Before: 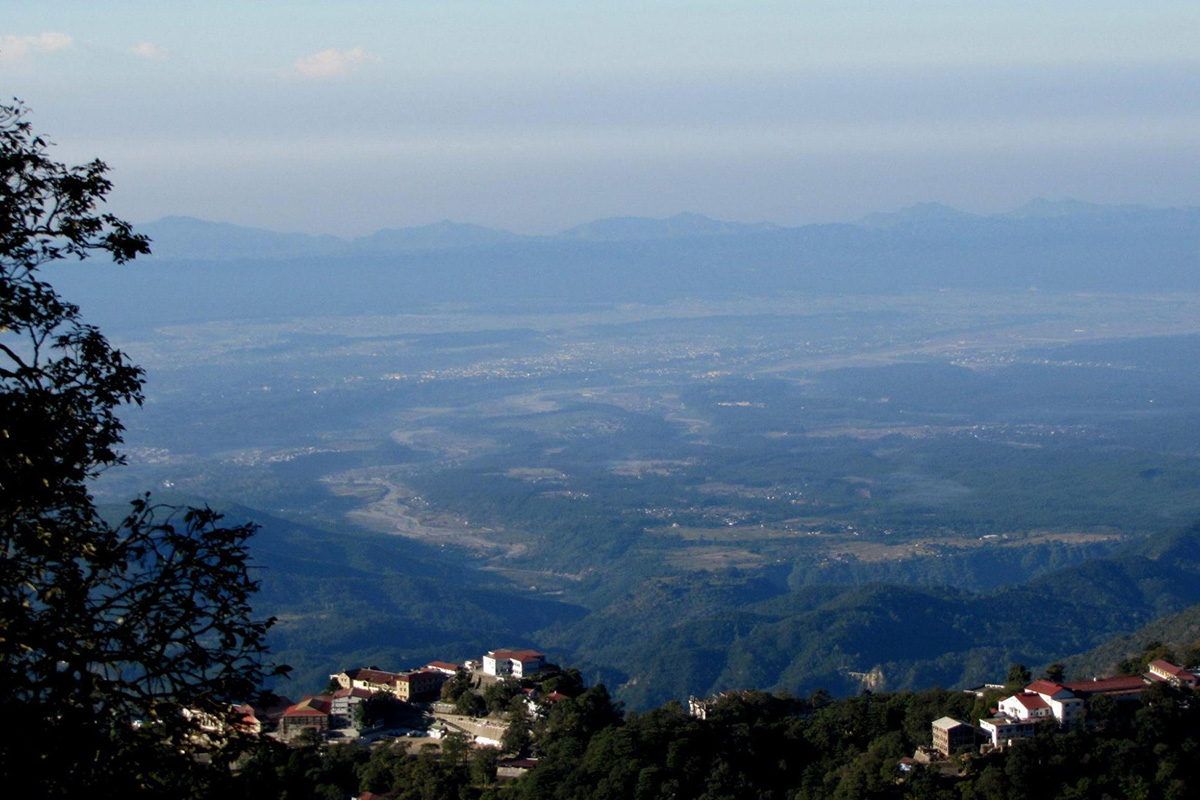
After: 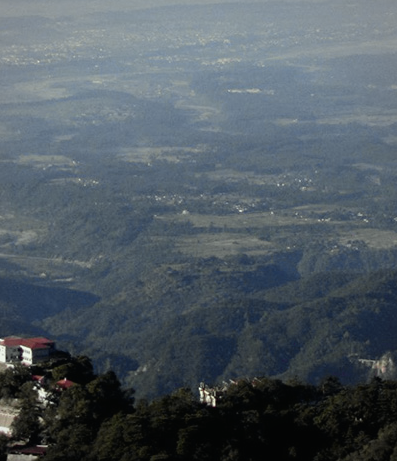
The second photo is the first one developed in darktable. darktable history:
crop: left 40.878%, top 39.176%, right 25.993%, bottom 3.081%
tone curve: curves: ch0 [(0, 0.012) (0.036, 0.035) (0.274, 0.288) (0.504, 0.536) (0.844, 0.84) (1, 0.983)]; ch1 [(0, 0) (0.389, 0.403) (0.462, 0.486) (0.499, 0.498) (0.511, 0.502) (0.536, 0.547) (0.567, 0.588) (0.626, 0.645) (0.749, 0.781) (1, 1)]; ch2 [(0, 0) (0.457, 0.486) (0.5, 0.5) (0.56, 0.551) (0.615, 0.607) (0.704, 0.732) (1, 1)], color space Lab, independent channels, preserve colors none
vignetting: brightness -0.167
color correction: highlights a* -4.73, highlights b* 5.06, saturation 0.97
